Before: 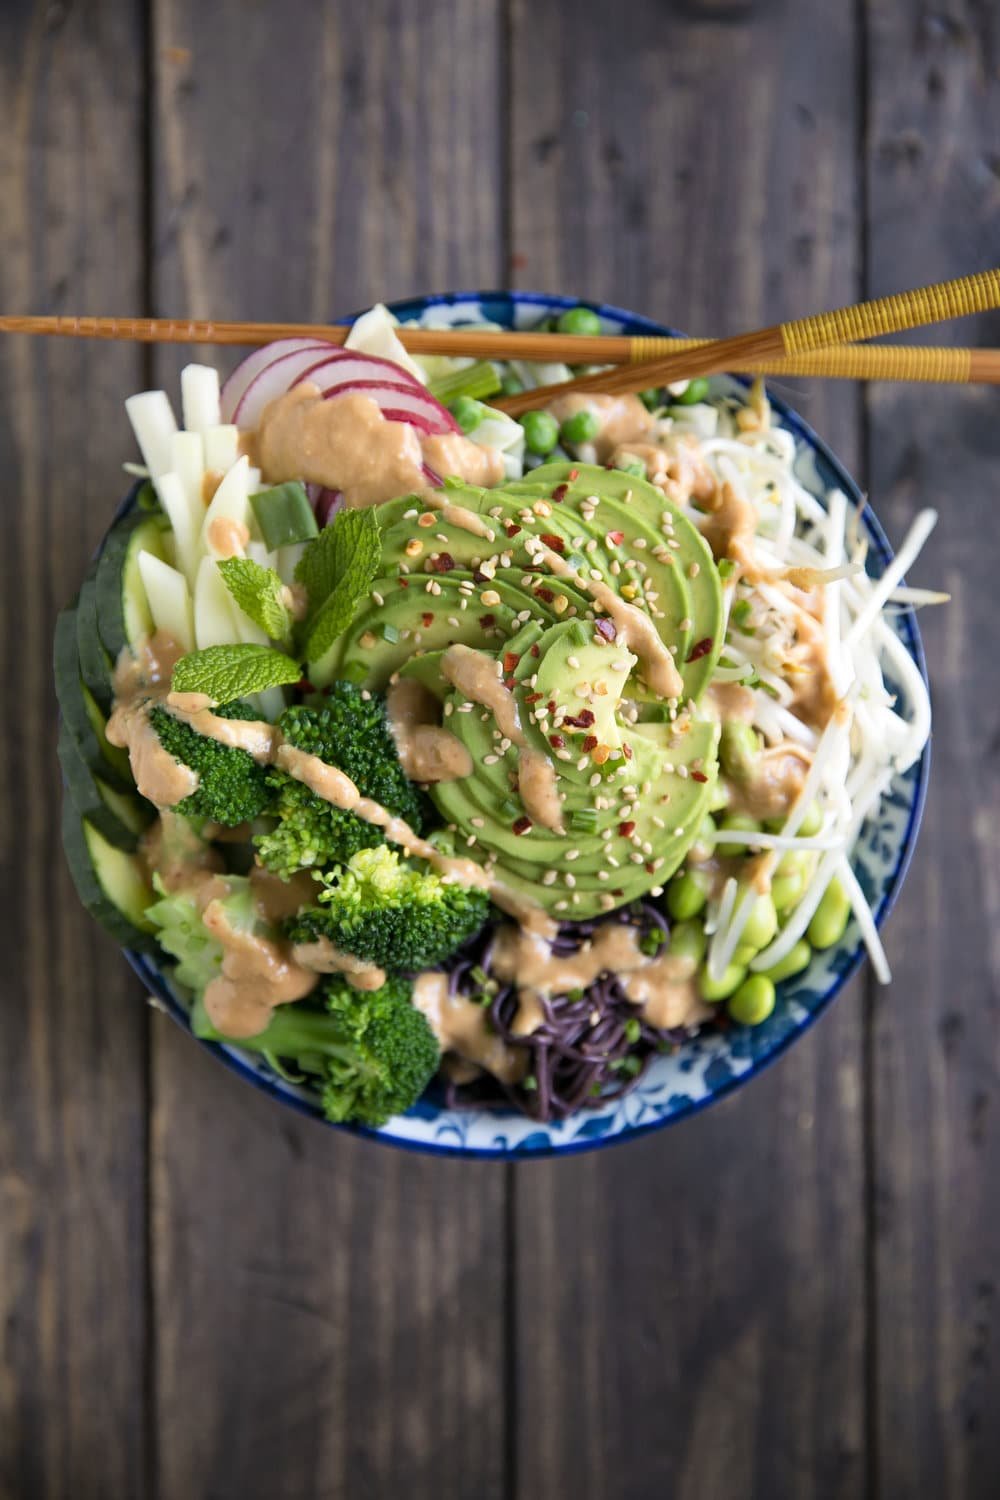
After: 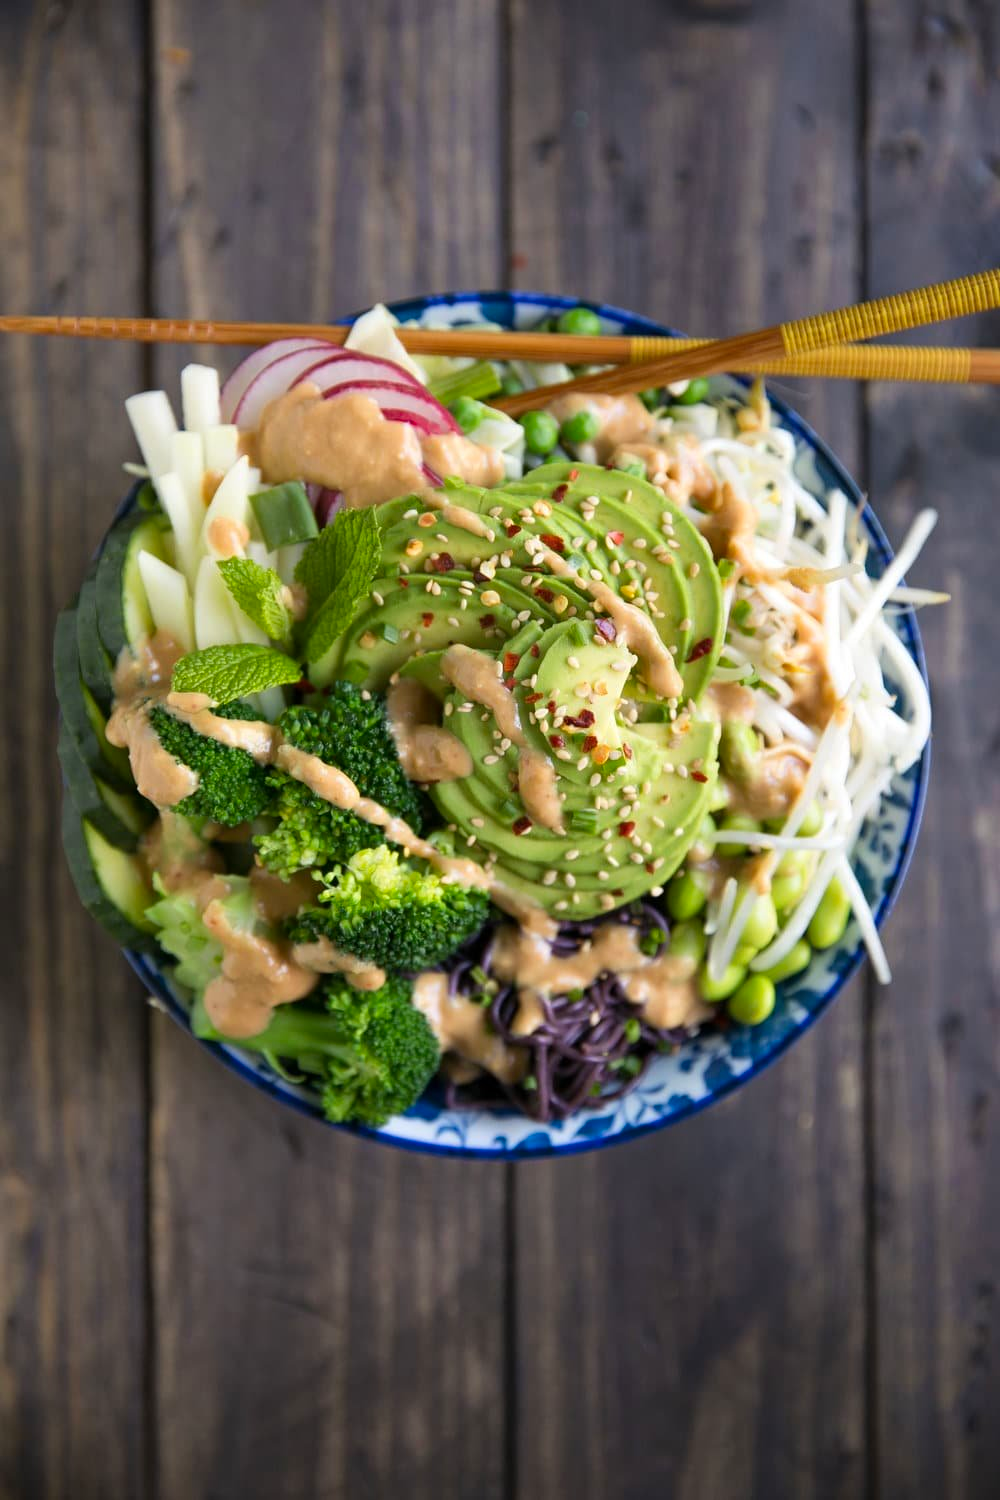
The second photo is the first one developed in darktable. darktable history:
contrast brightness saturation: saturation 0.178
